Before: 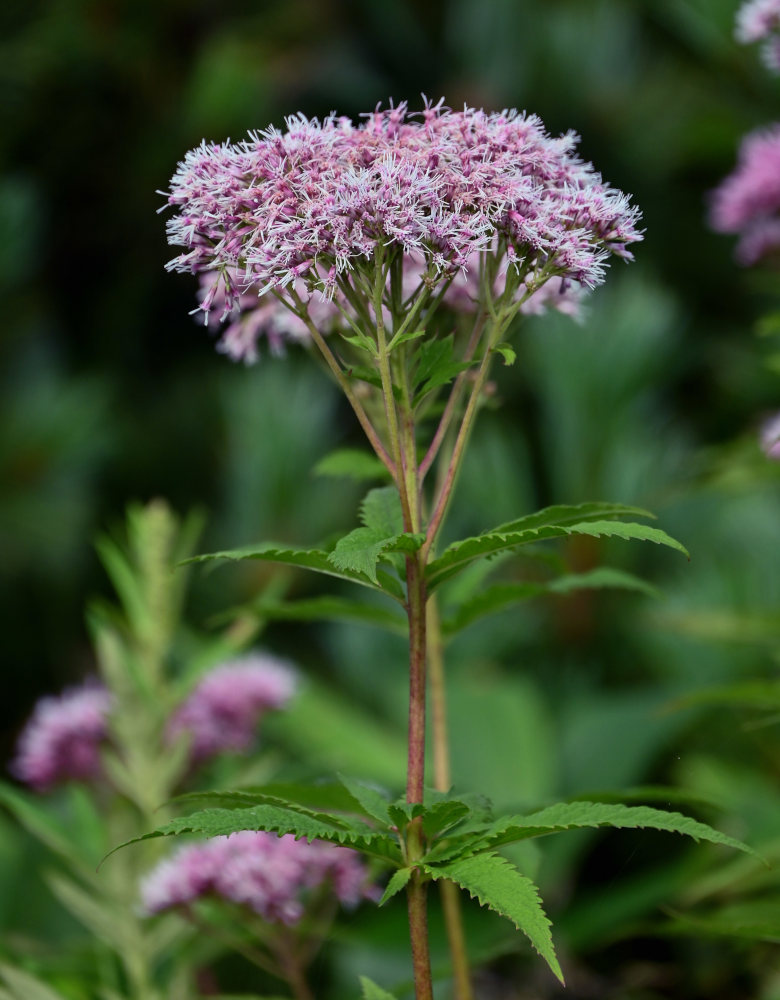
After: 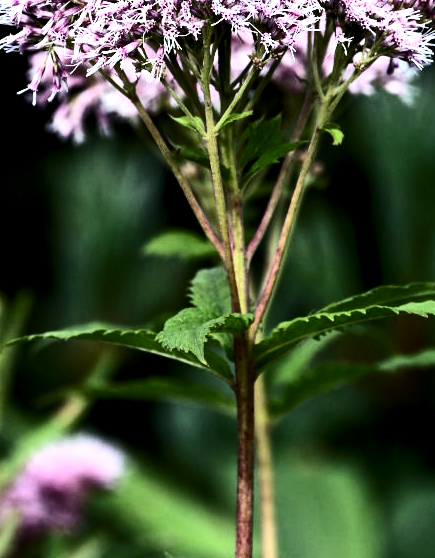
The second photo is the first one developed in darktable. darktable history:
crop and rotate: left 22.13%, top 22.054%, right 22.026%, bottom 22.102%
tone equalizer: -8 EV -1.08 EV, -7 EV -1.01 EV, -6 EV -0.867 EV, -5 EV -0.578 EV, -3 EV 0.578 EV, -2 EV 0.867 EV, -1 EV 1.01 EV, +0 EV 1.08 EV, edges refinement/feathering 500, mask exposure compensation -1.57 EV, preserve details no
white balance: red 1.009, blue 1.027
contrast brightness saturation: contrast 0.28
levels: levels [0.031, 0.5, 0.969]
